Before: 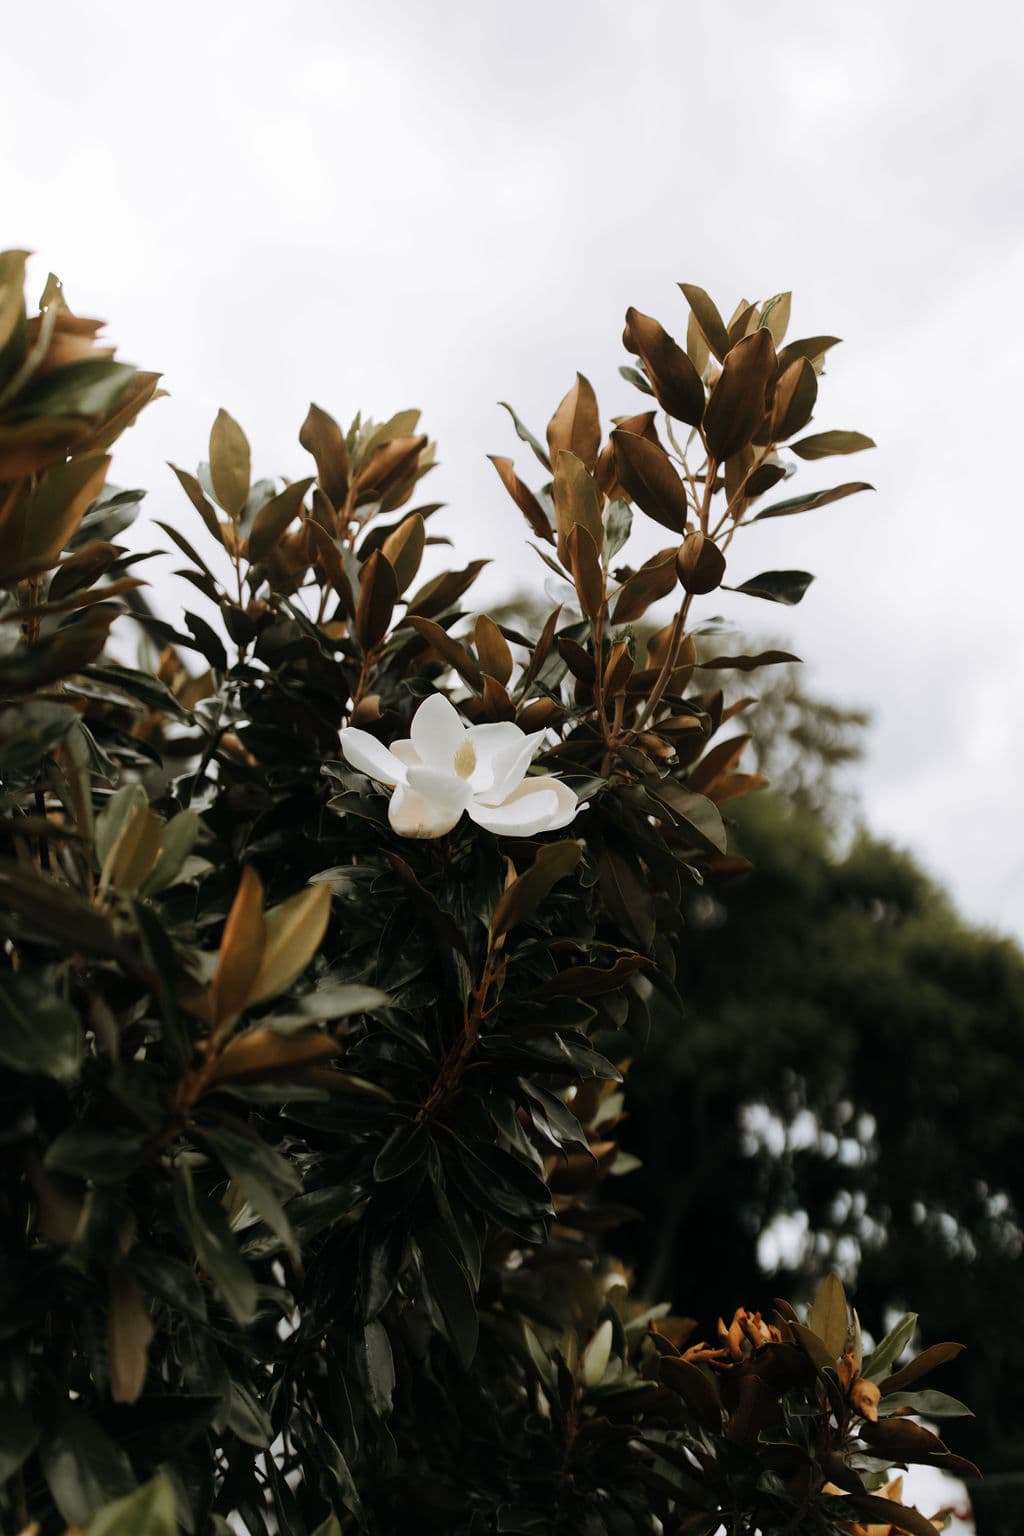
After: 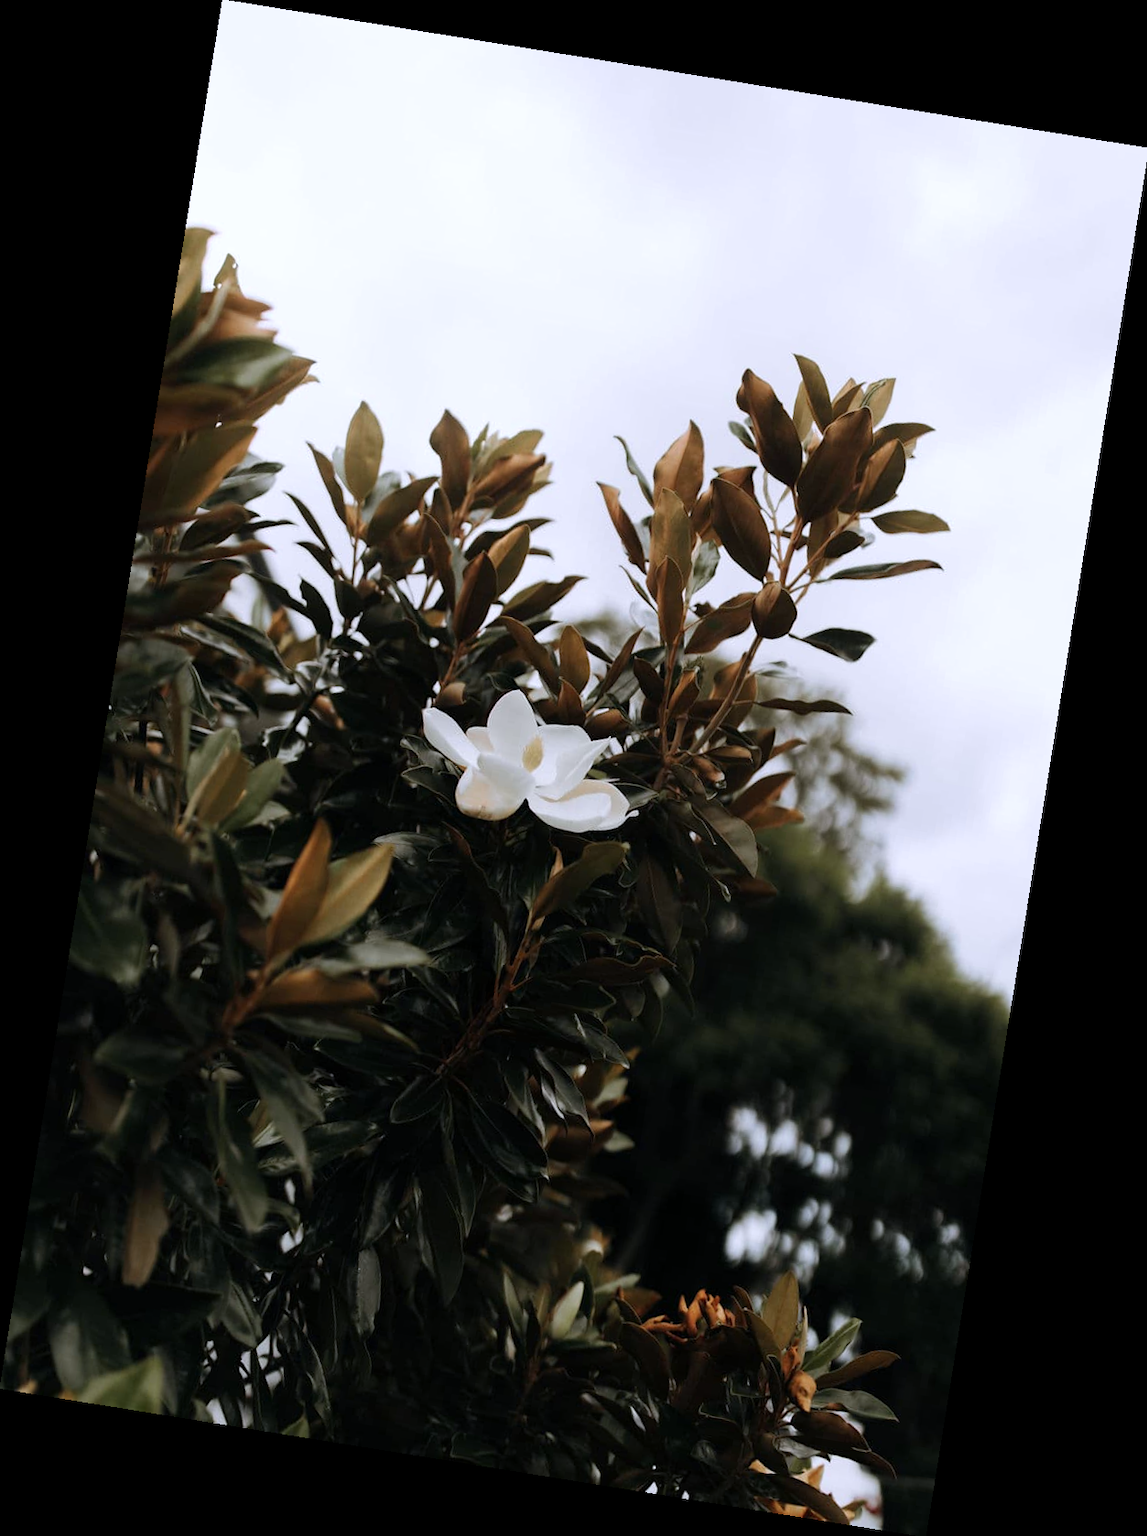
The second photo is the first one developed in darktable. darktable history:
rotate and perspective: rotation 9.12°, automatic cropping off
color calibration: illuminant as shot in camera, x 0.358, y 0.373, temperature 4628.91 K
